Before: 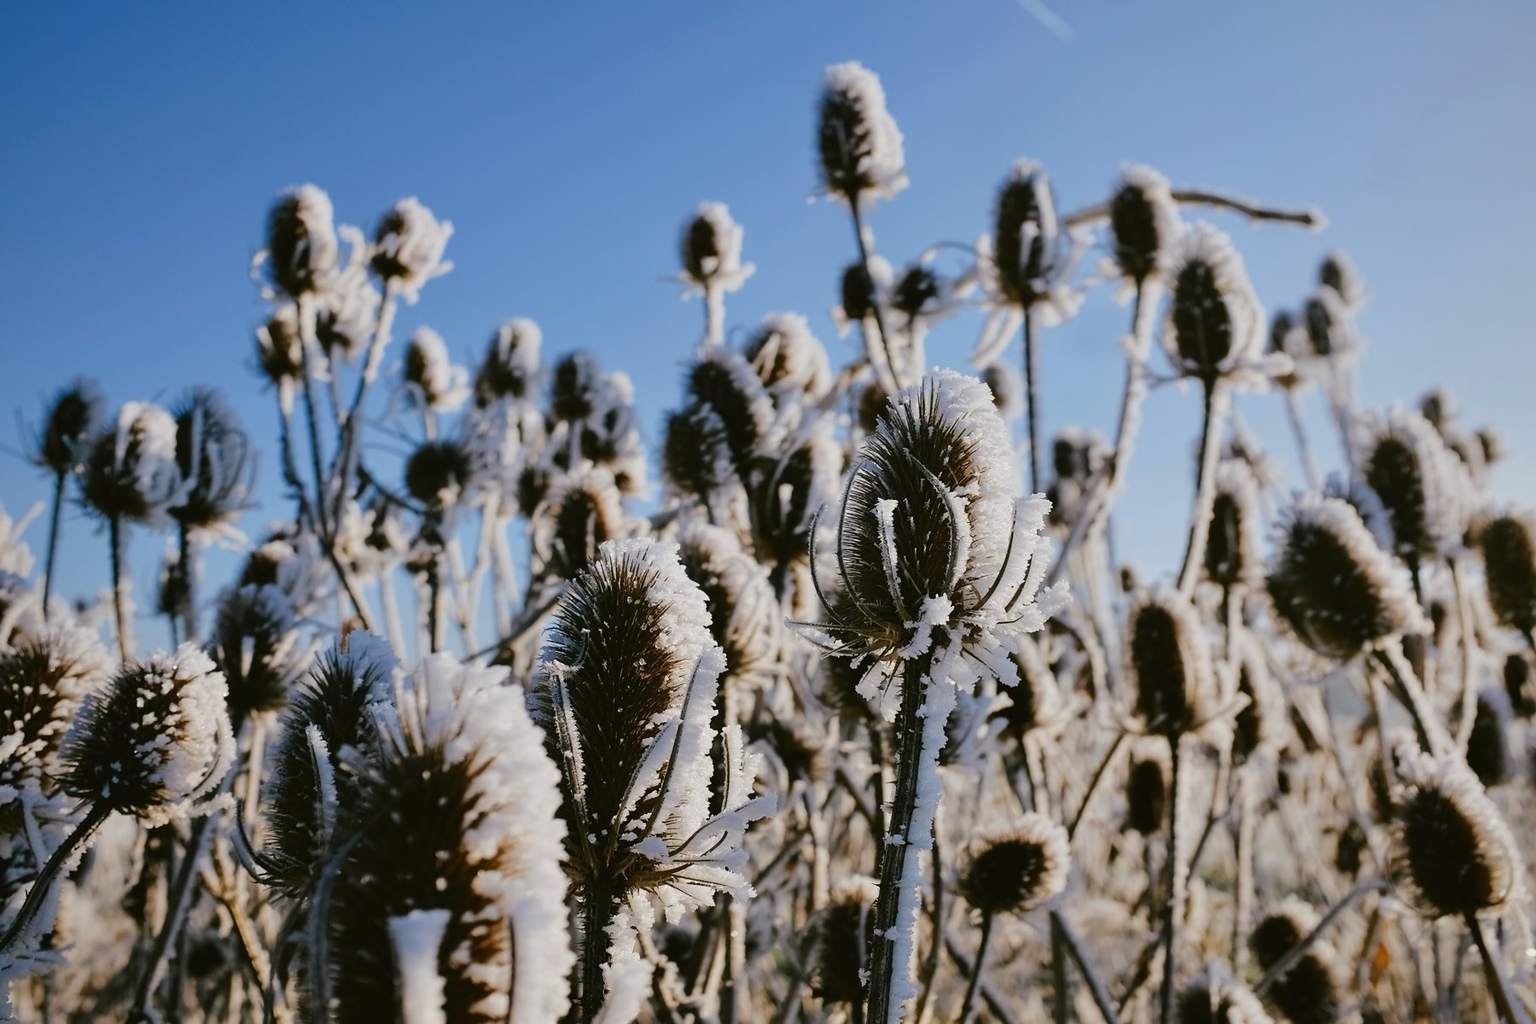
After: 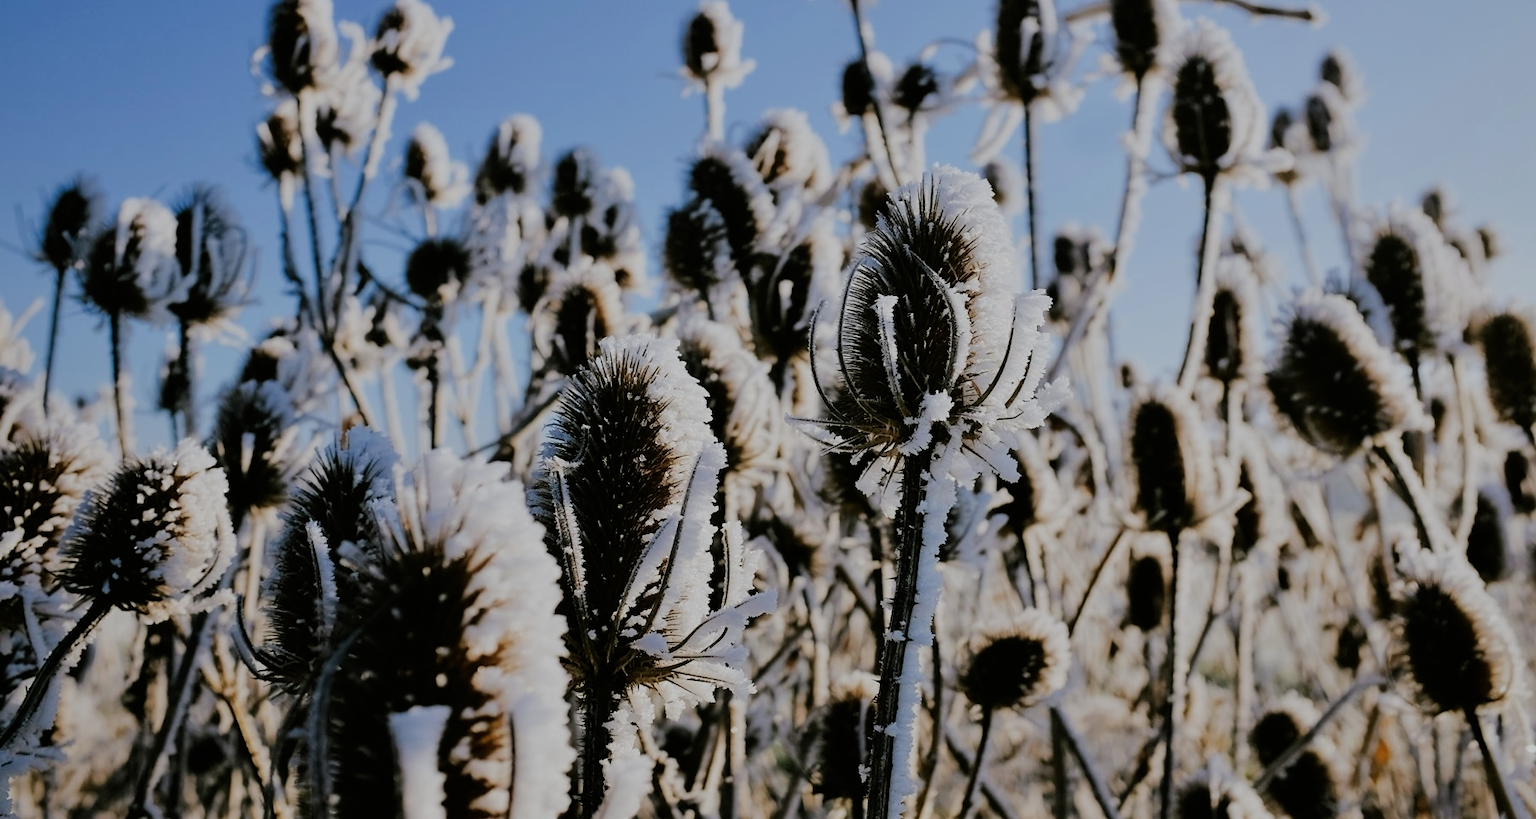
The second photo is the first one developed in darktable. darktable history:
crop and rotate: top 19.998%
filmic rgb: black relative exposure -7.32 EV, white relative exposure 5.09 EV, hardness 3.2
white balance: red 0.982, blue 1.018
